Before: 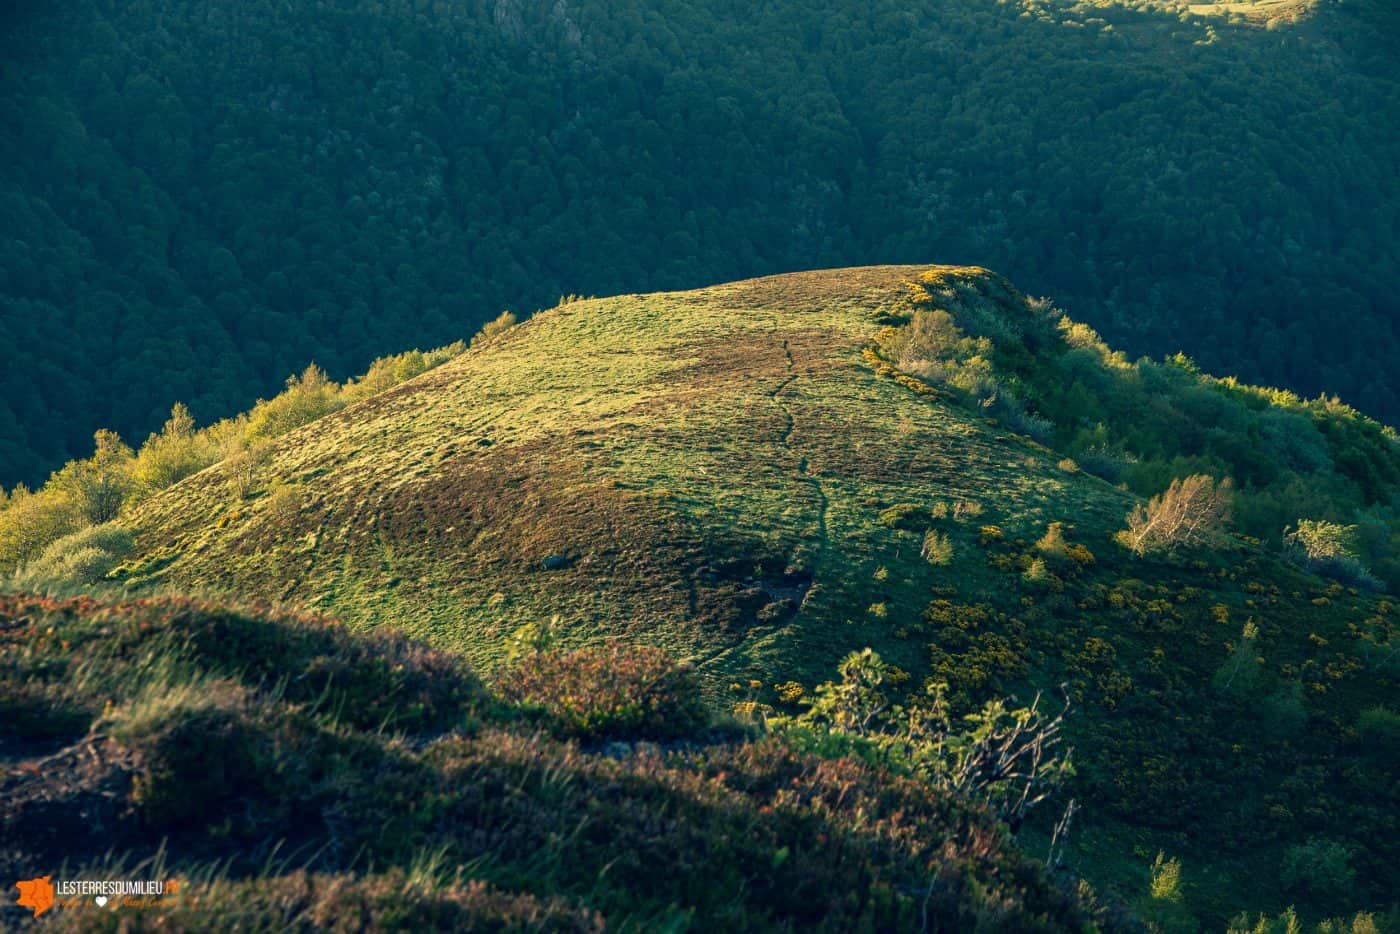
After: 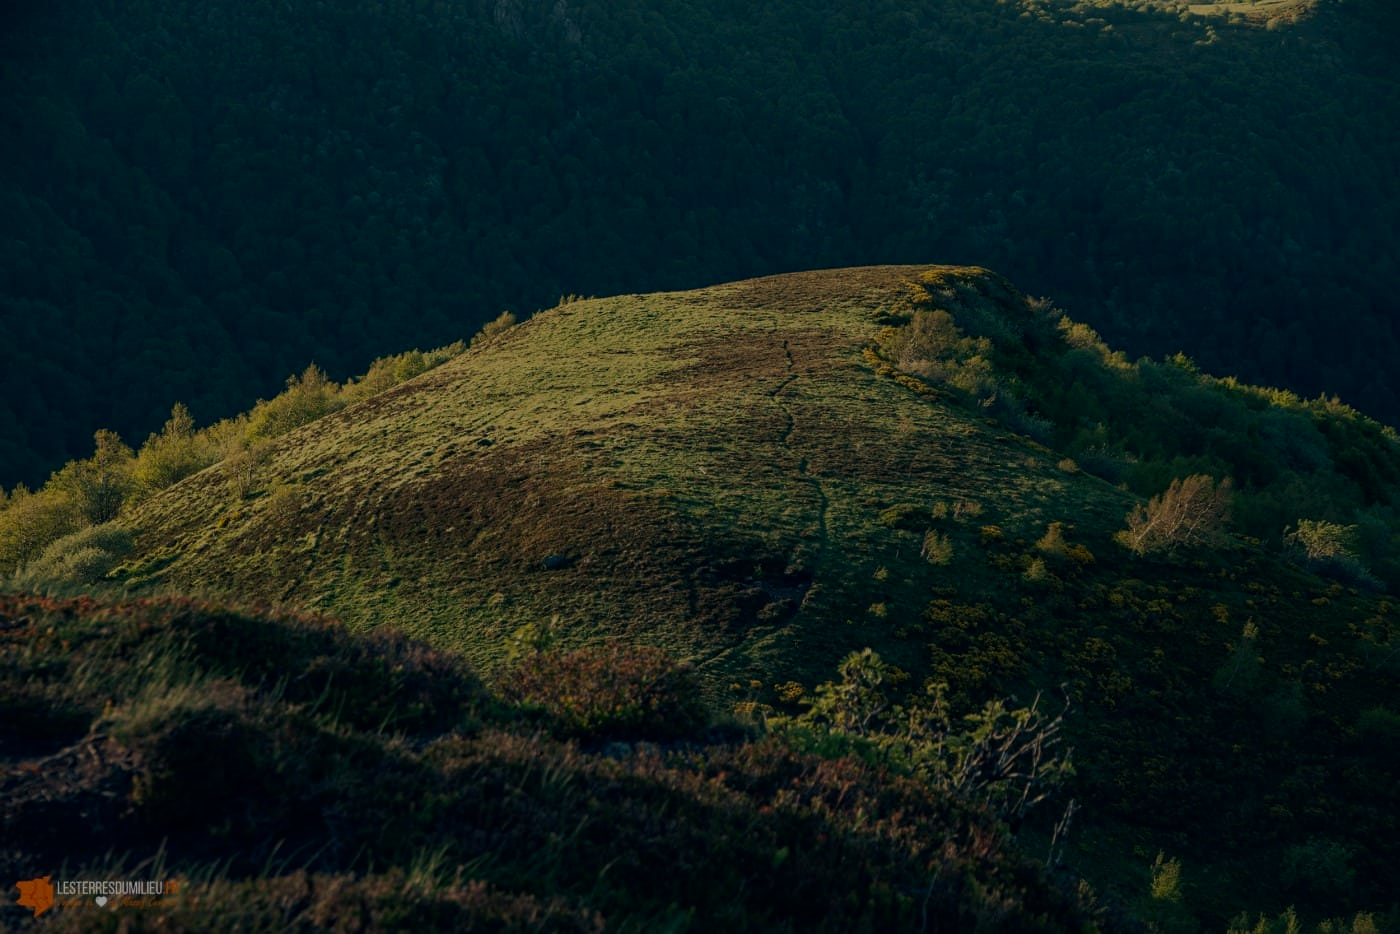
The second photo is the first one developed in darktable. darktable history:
tone equalizer: -8 EV -2 EV, -7 EV -2 EV, -6 EV -2 EV, -5 EV -2 EV, -4 EV -2 EV, -3 EV -2 EV, -2 EV -2 EV, -1 EV -1.63 EV, +0 EV -2 EV
haze removal: on, module defaults
